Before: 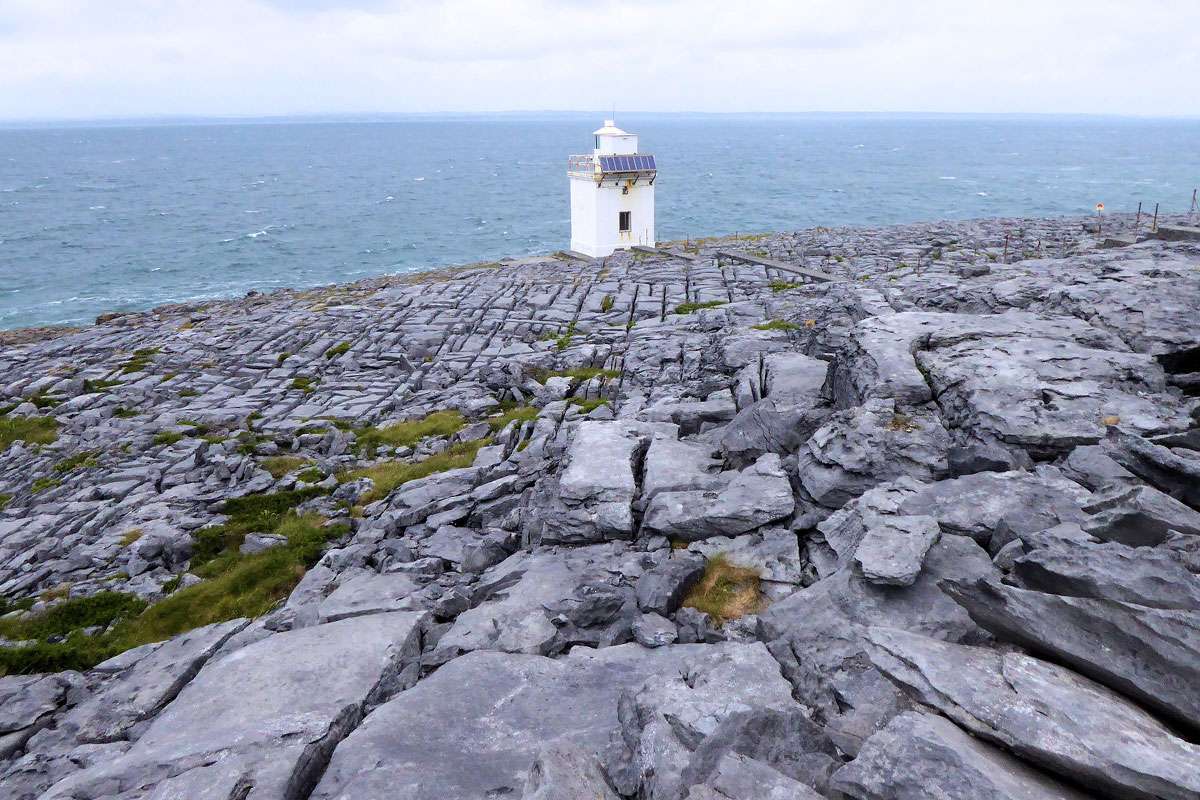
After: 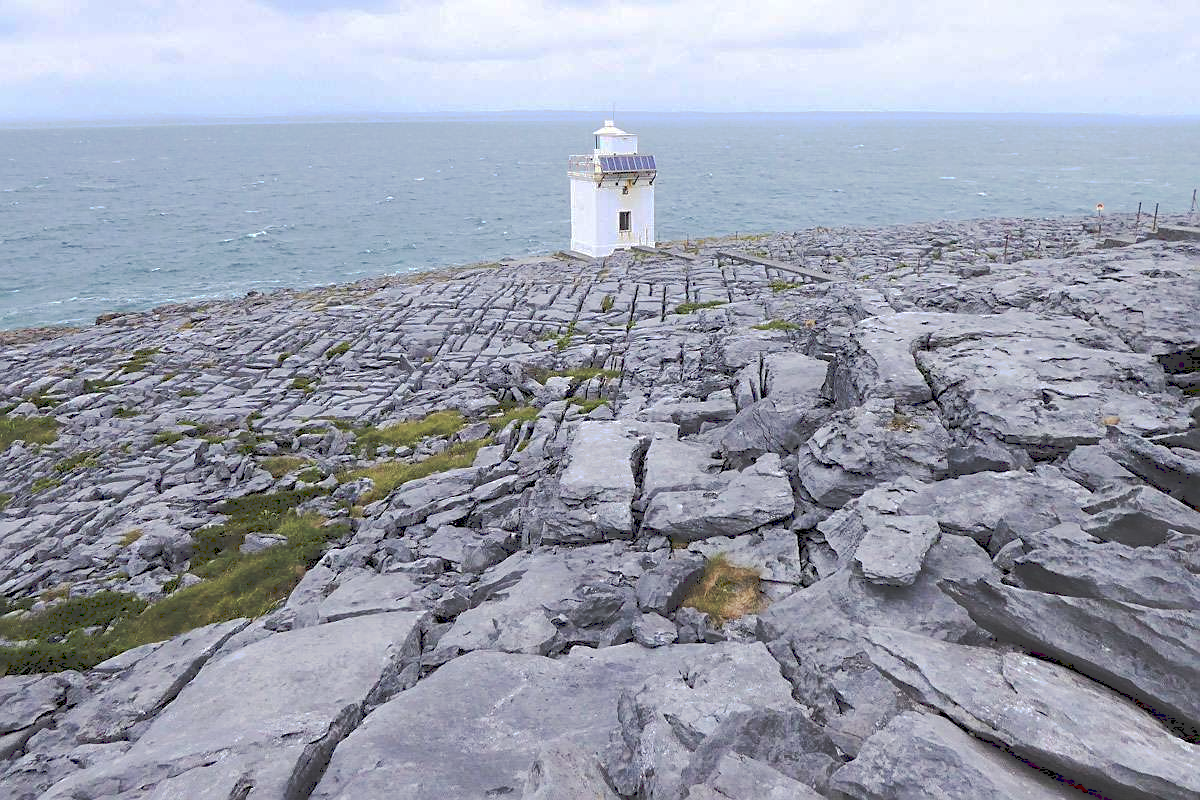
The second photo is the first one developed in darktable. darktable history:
sharpen: on, module defaults
tone curve: curves: ch0 [(0, 0) (0.003, 0.217) (0.011, 0.217) (0.025, 0.229) (0.044, 0.243) (0.069, 0.253) (0.1, 0.265) (0.136, 0.281) (0.177, 0.305) (0.224, 0.331) (0.277, 0.369) (0.335, 0.415) (0.399, 0.472) (0.468, 0.543) (0.543, 0.609) (0.623, 0.676) (0.709, 0.734) (0.801, 0.798) (0.898, 0.849) (1, 1)], preserve colors none
